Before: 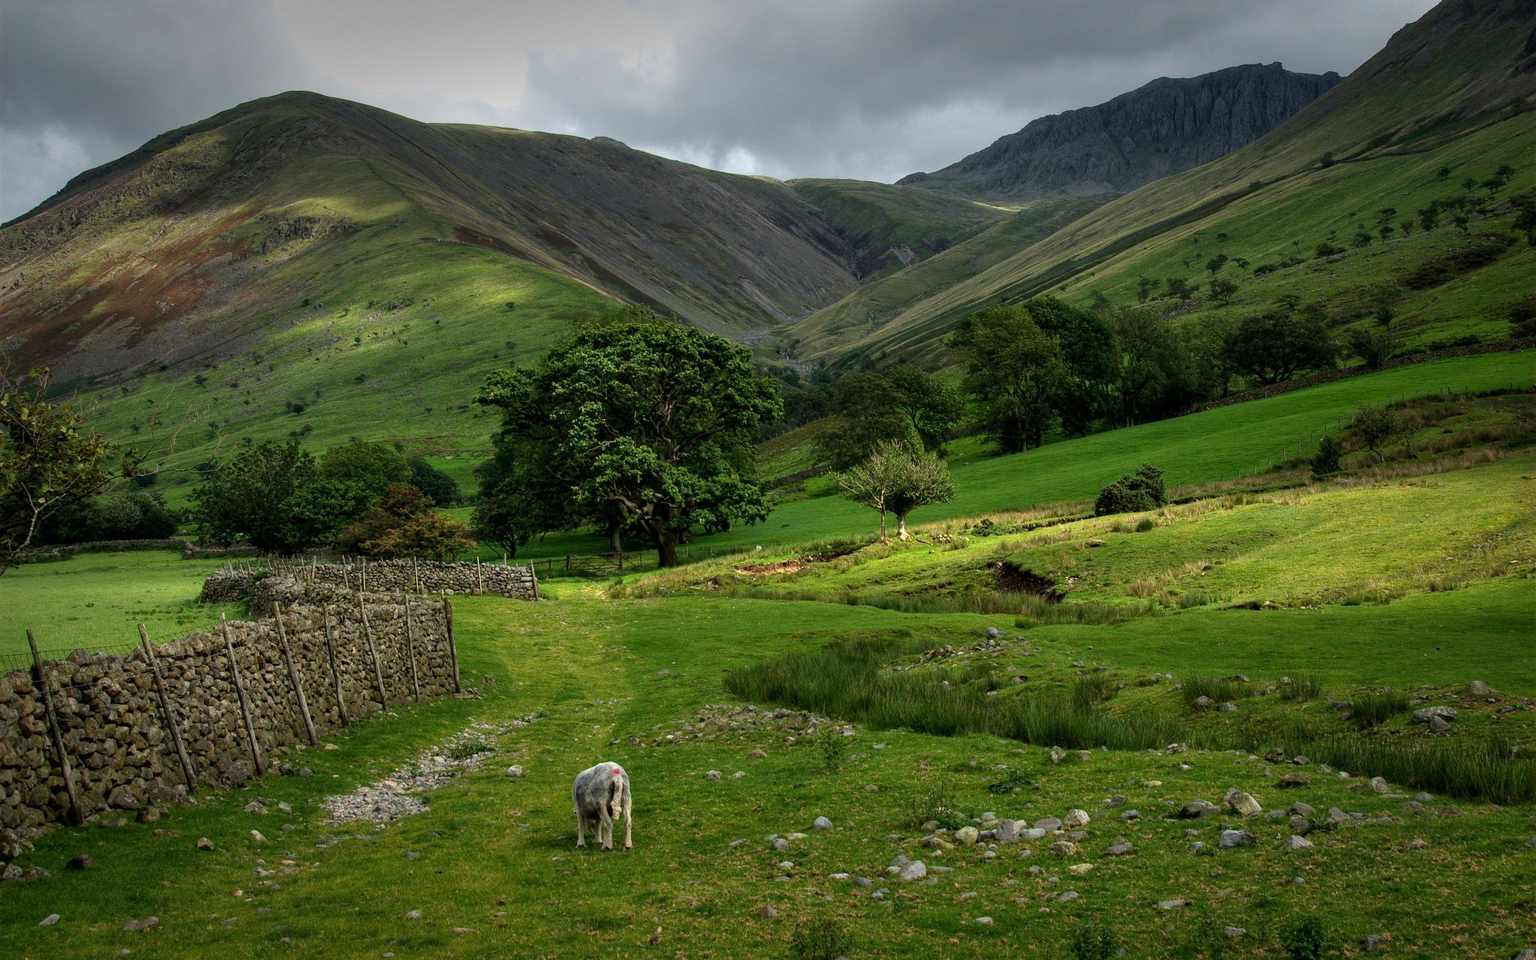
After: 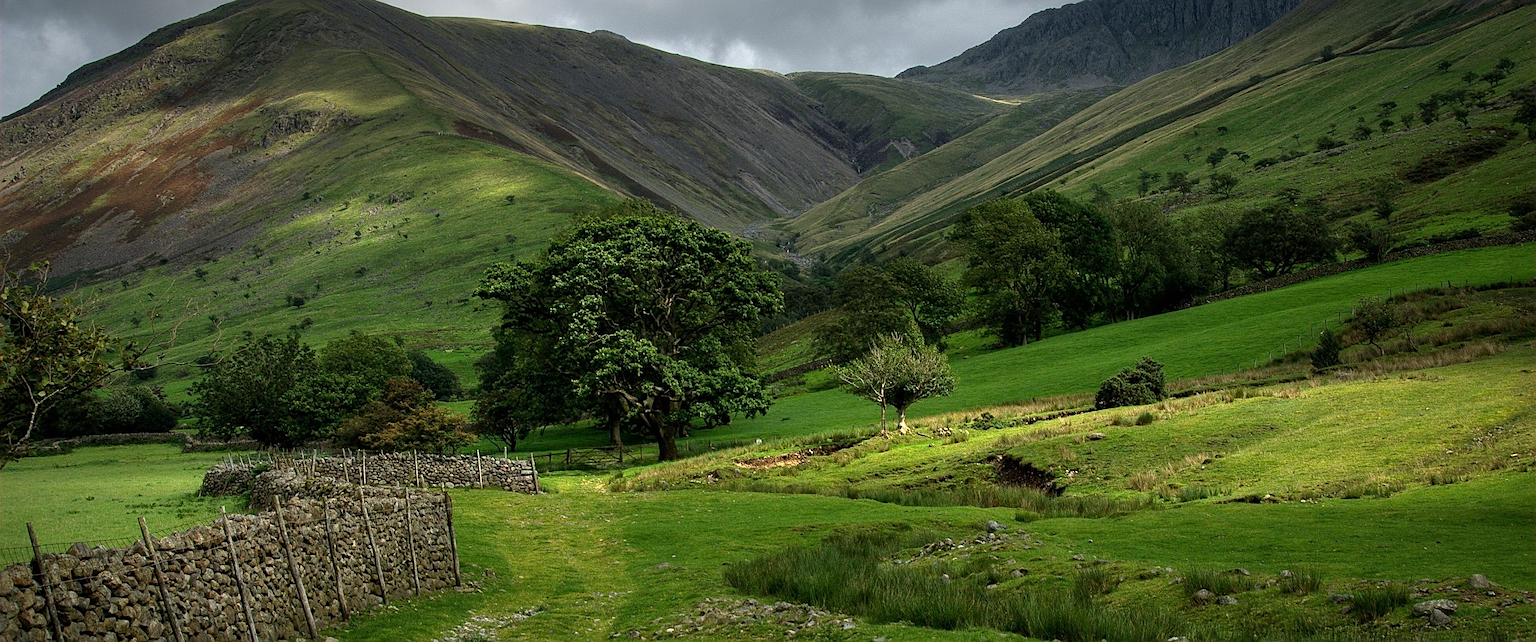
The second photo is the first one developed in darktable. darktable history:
crop: top 11.134%, bottom 21.945%
sharpen: on, module defaults
